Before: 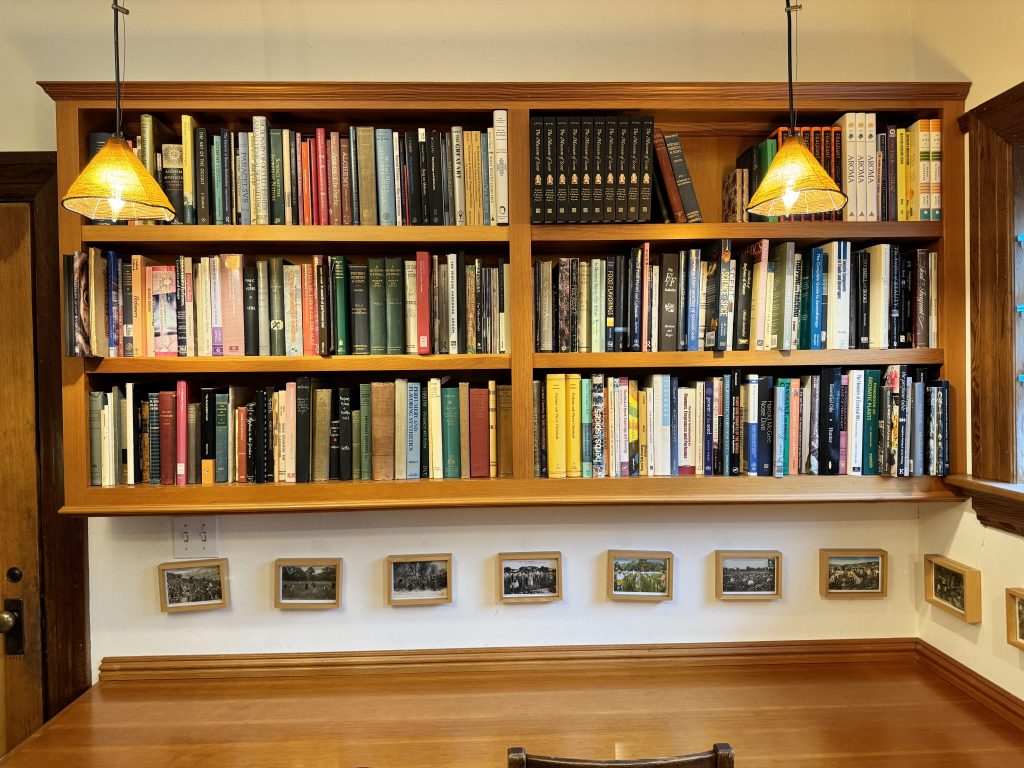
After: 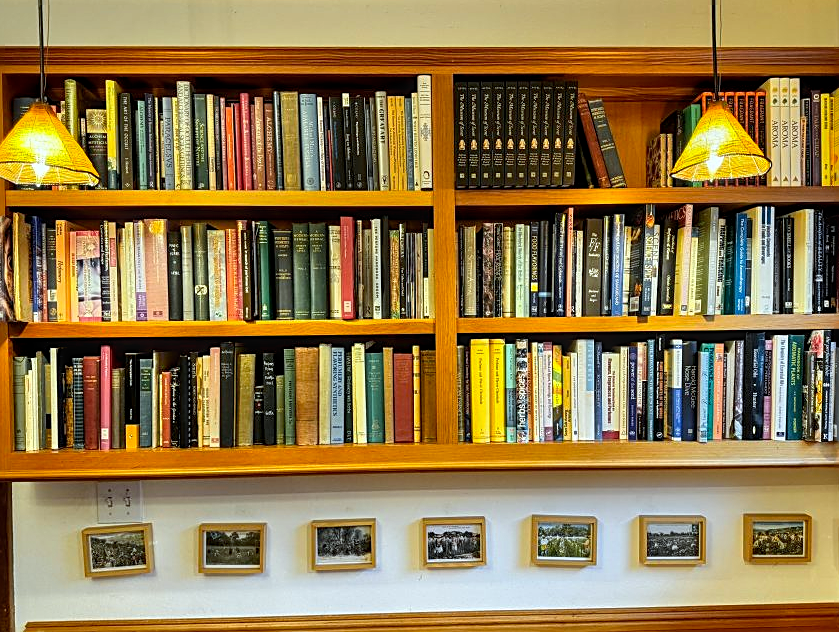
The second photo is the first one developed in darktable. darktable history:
exposure: black level correction 0.002, compensate highlight preservation false
sharpen: on, module defaults
shadows and highlights: shadows 37.17, highlights -27.55, soften with gaussian
crop and rotate: left 7.433%, top 4.641%, right 10.547%, bottom 12.939%
color calibration: illuminant as shot in camera, x 0.359, y 0.362, temperature 4561.21 K
local contrast: on, module defaults
color zones: curves: ch0 [(0.224, 0.526) (0.75, 0.5)]; ch1 [(0.055, 0.526) (0.224, 0.761) (0.377, 0.526) (0.75, 0.5)]
